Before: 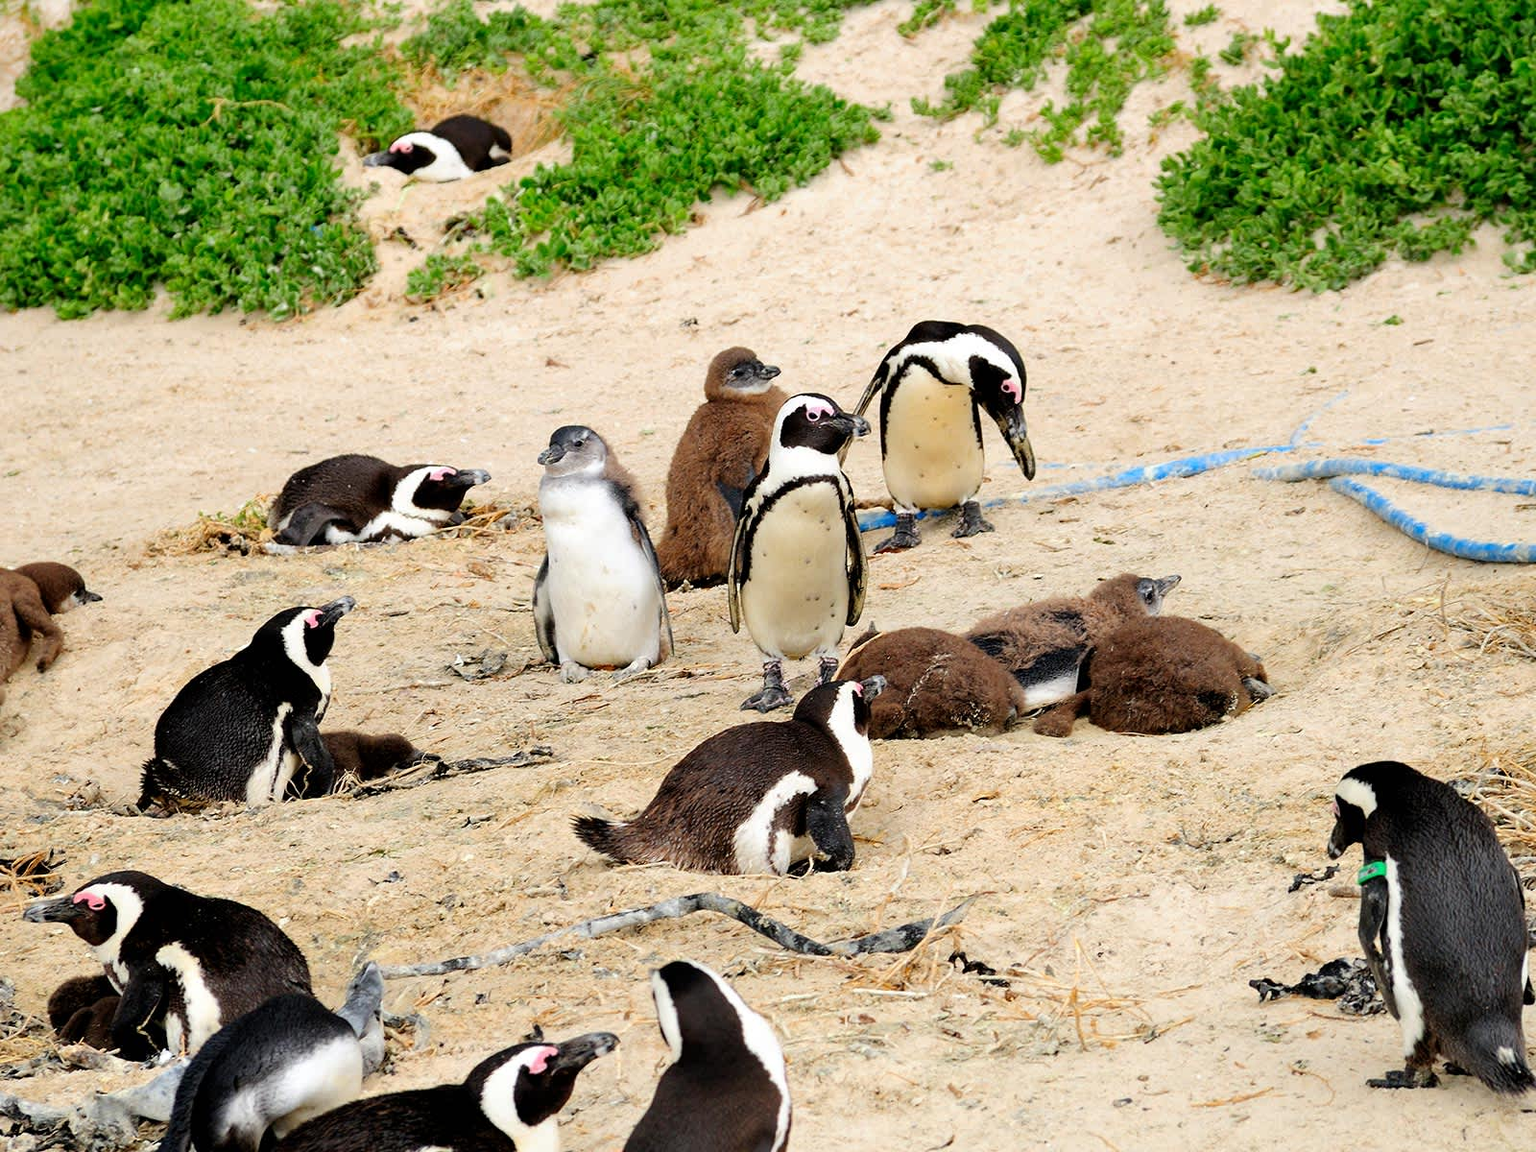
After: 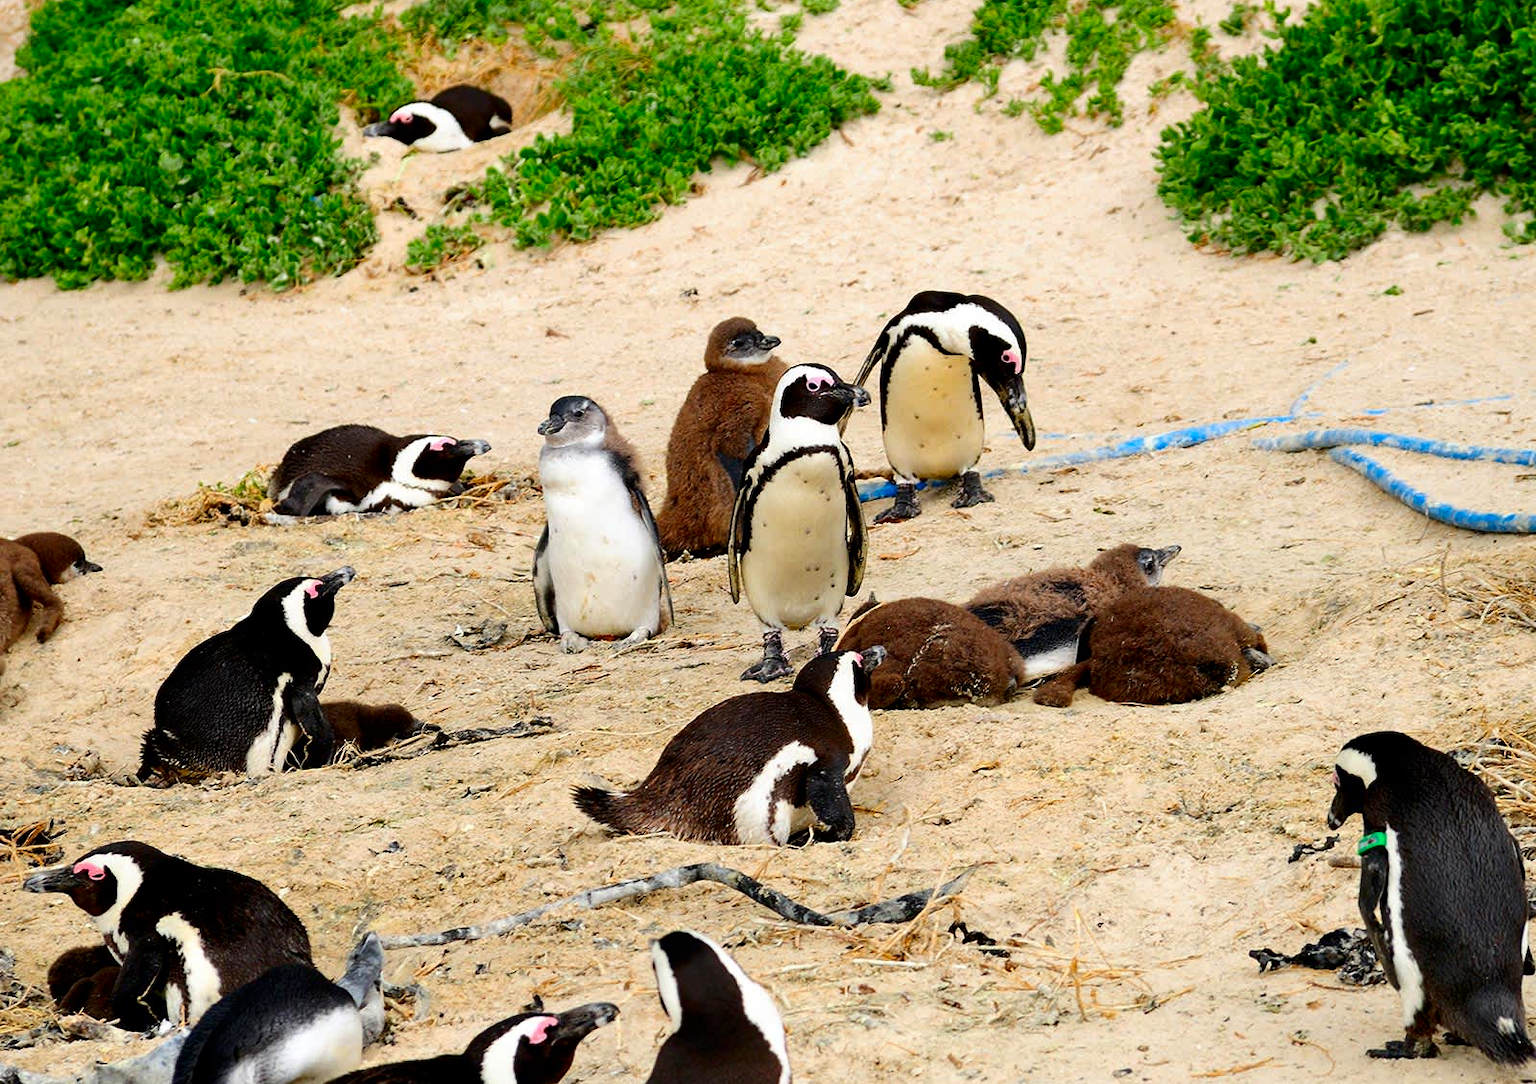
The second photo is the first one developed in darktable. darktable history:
crop and rotate: top 2.611%, bottom 3.189%
contrast brightness saturation: contrast 0.119, brightness -0.122, saturation 0.2
